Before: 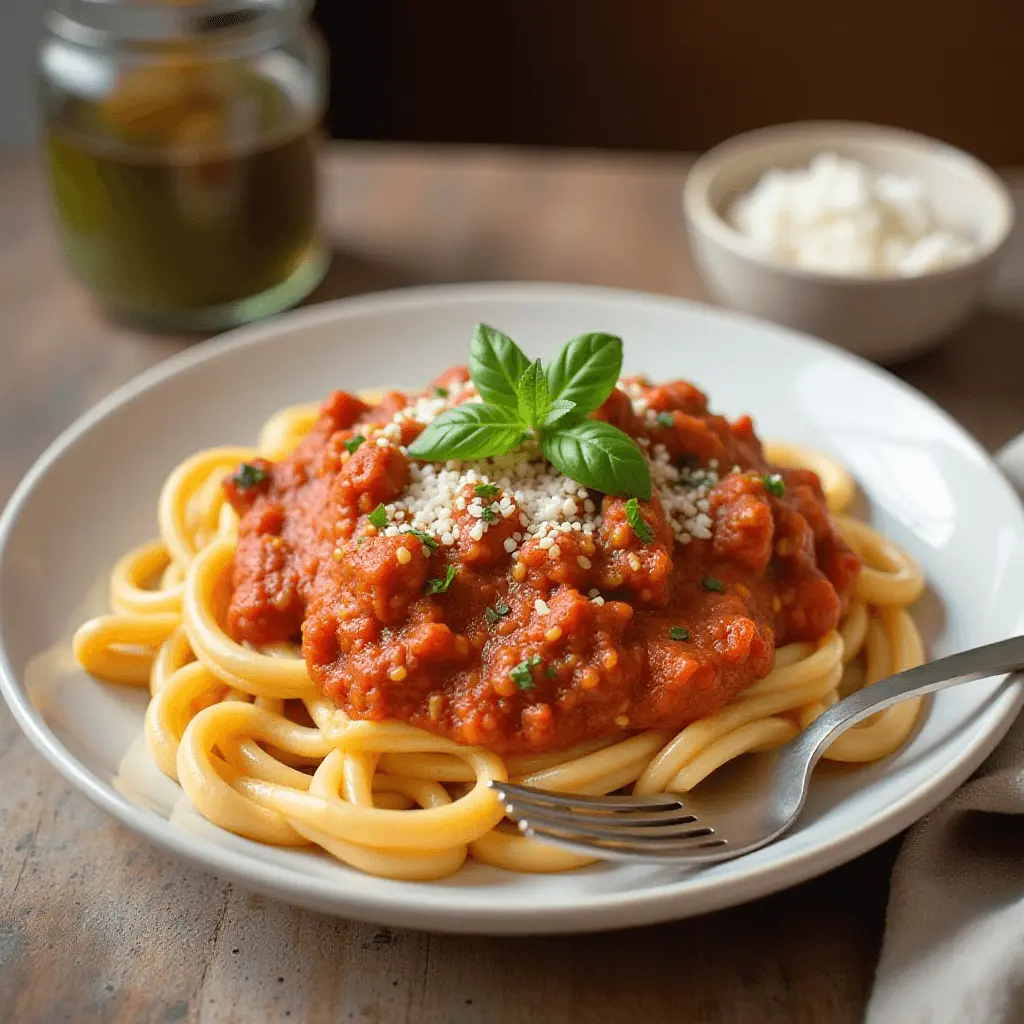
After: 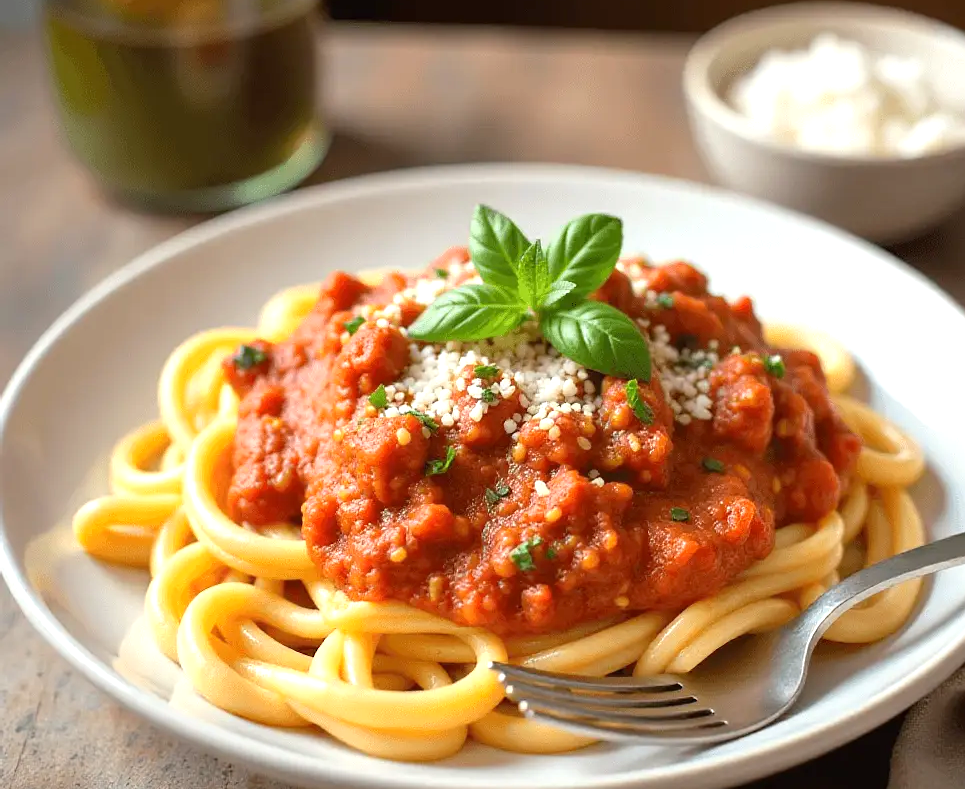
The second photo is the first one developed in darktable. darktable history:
exposure: black level correction 0.001, exposure 0.5 EV, compensate exposure bias true, compensate highlight preservation false
crop and rotate: angle 0.03°, top 11.643%, right 5.651%, bottom 11.189%
